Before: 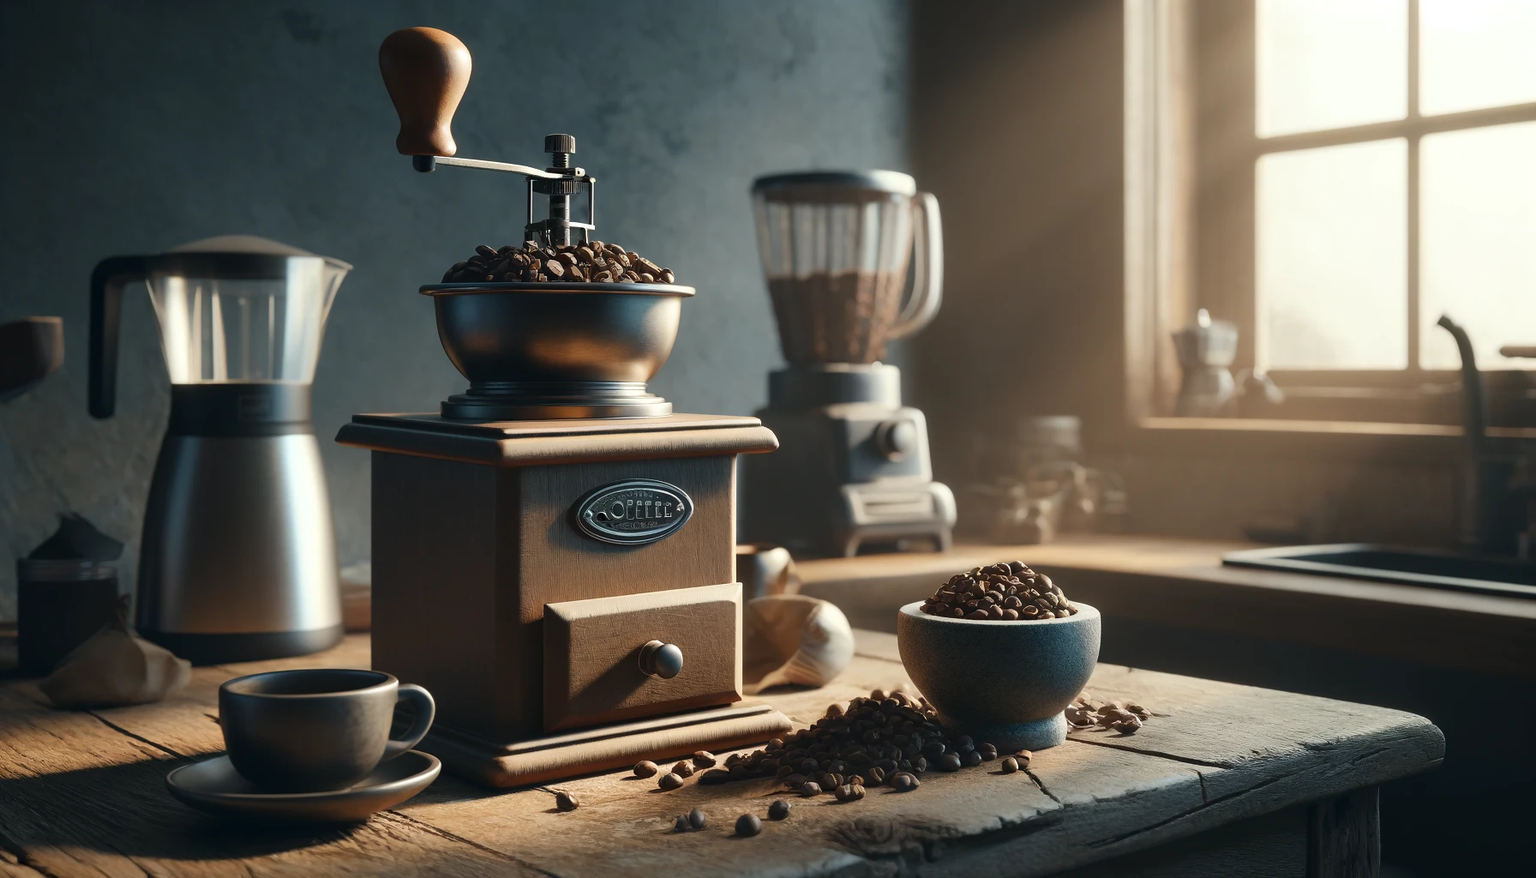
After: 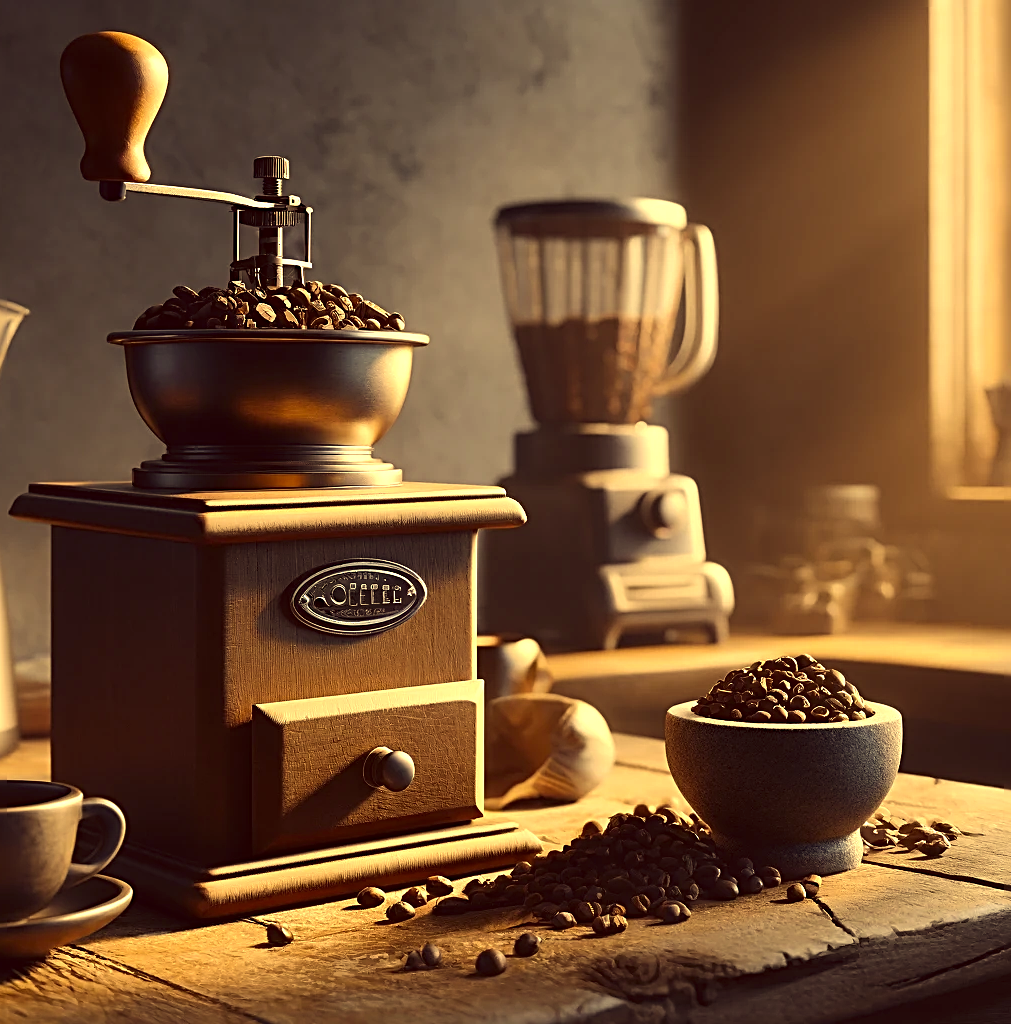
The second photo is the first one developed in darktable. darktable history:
tone equalizer: -8 EV -0.446 EV, -7 EV -0.415 EV, -6 EV -0.361 EV, -5 EV -0.226 EV, -3 EV 0.231 EV, -2 EV 0.32 EV, -1 EV 0.388 EV, +0 EV 0.4 EV, edges refinement/feathering 500, mask exposure compensation -1.57 EV, preserve details no
sharpen: radius 2.715, amount 0.658
crop: left 21.347%, right 22.184%
color correction: highlights a* 9.94, highlights b* 38.9, shadows a* 13.82, shadows b* 3.43
